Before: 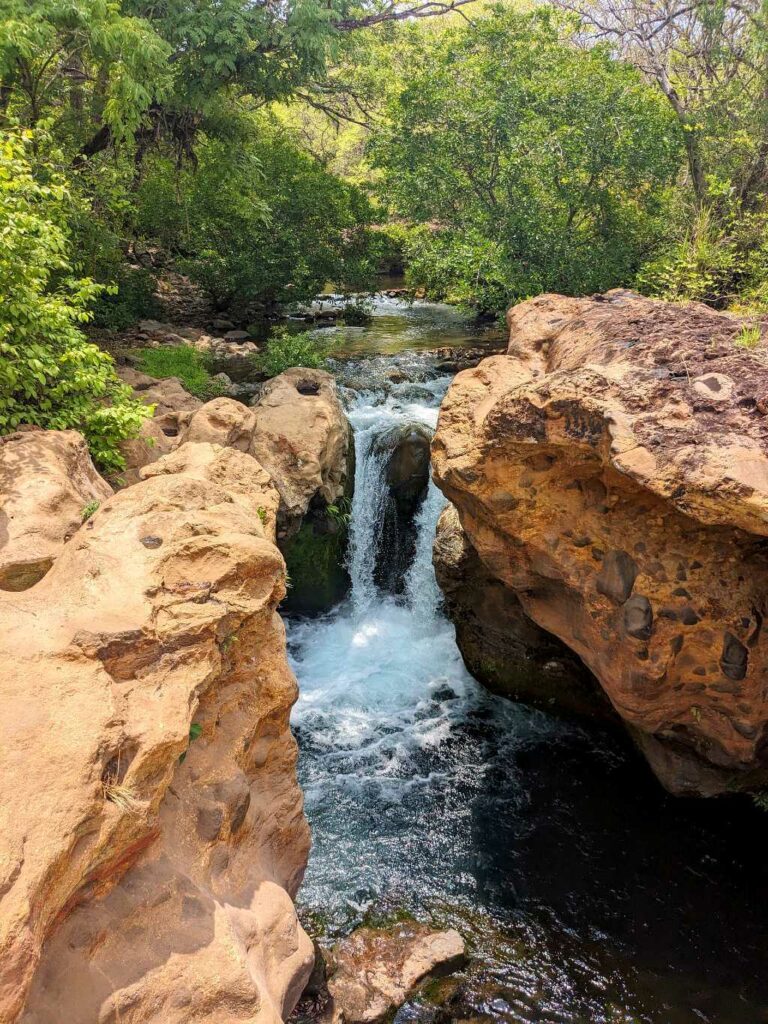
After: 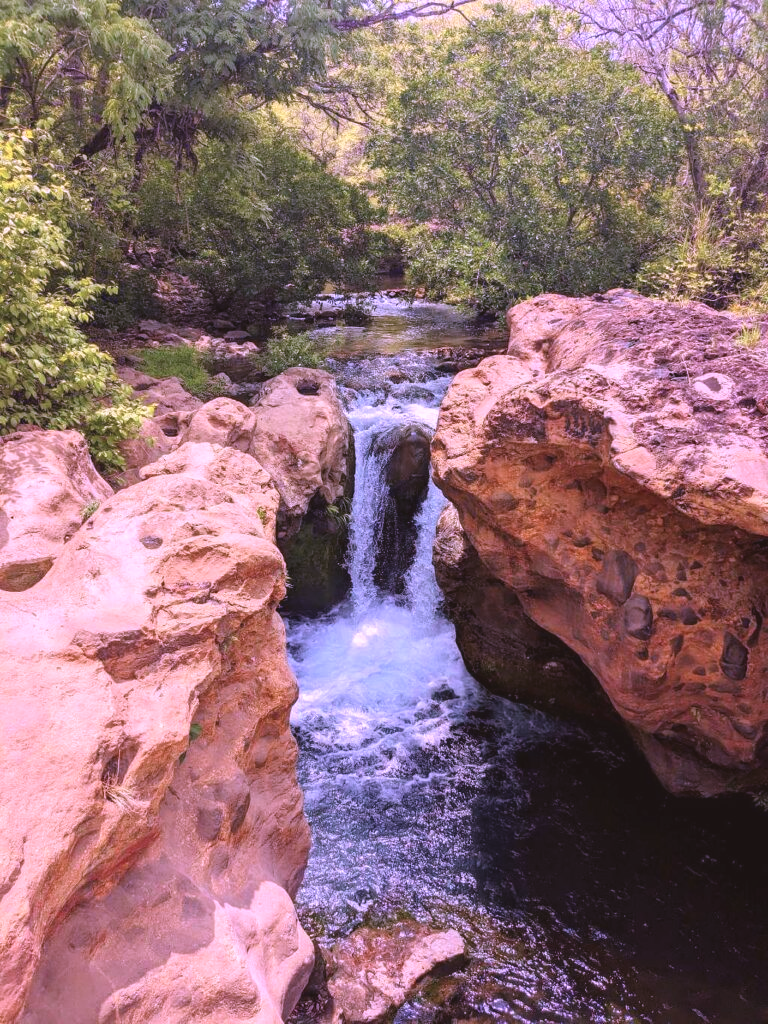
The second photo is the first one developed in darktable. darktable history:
color calibration: output R [1.107, -0.012, -0.003, 0], output B [0, 0, 1.308, 0], illuminant custom, x 0.388, y 0.387, temperature 3838.69 K
color balance rgb: power › chroma 1.031%, power › hue 25.57°, global offset › luminance 0.698%, perceptual saturation grading › global saturation -0.03%, perceptual brilliance grading › global brilliance 3.001%, perceptual brilliance grading › highlights -2.764%, perceptual brilliance grading › shadows 3.728%
tone equalizer: on, module defaults
